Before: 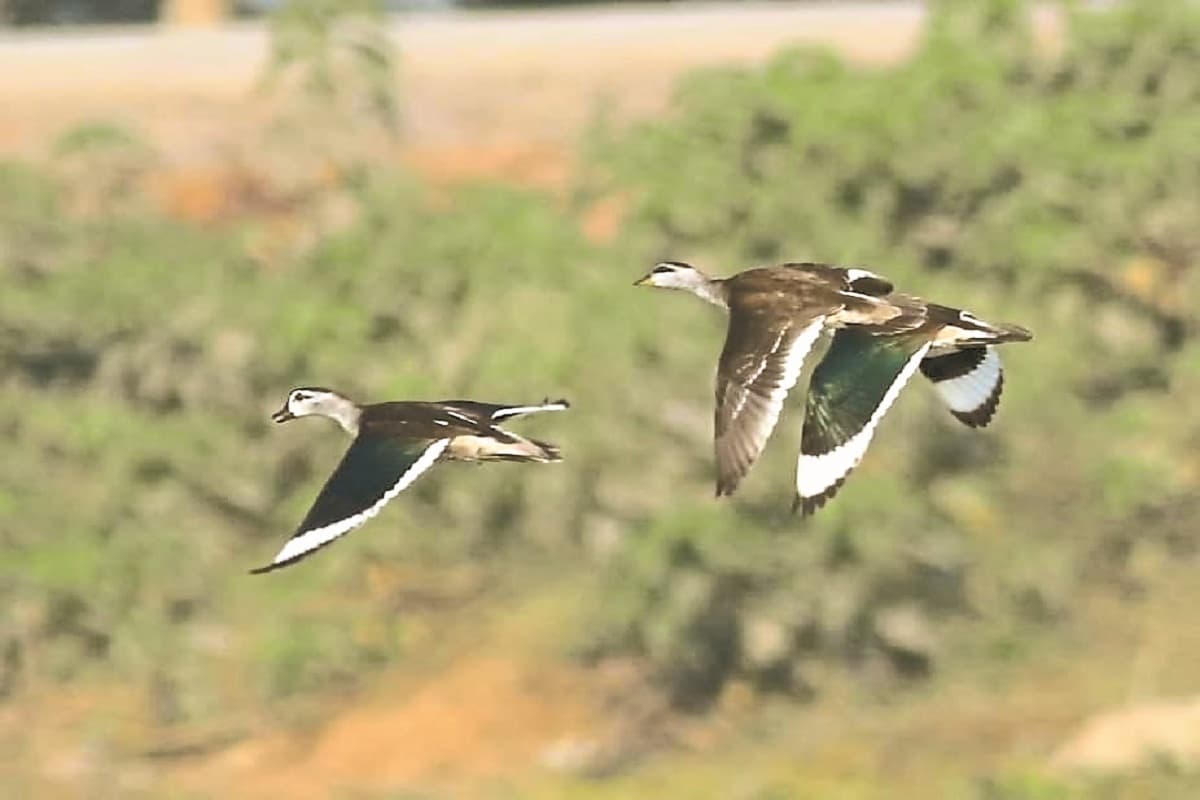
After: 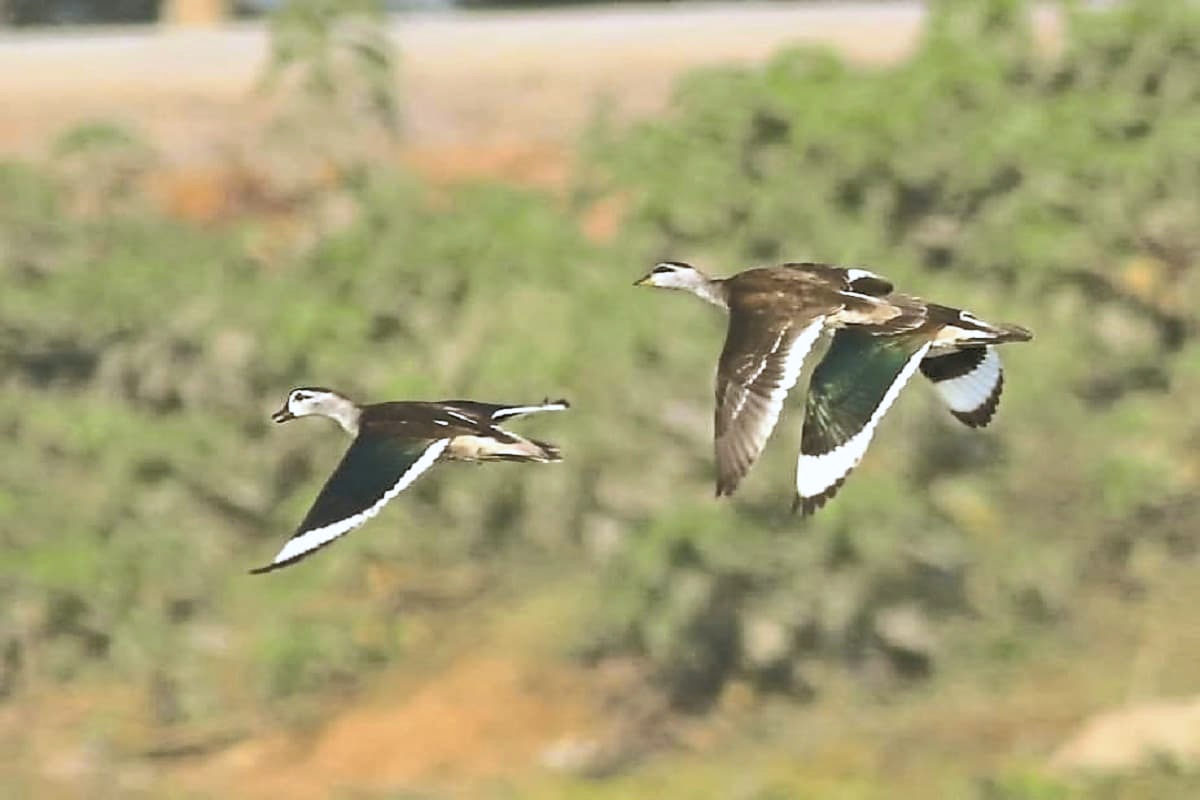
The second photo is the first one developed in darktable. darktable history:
shadows and highlights: shadows 49, highlights -41, soften with gaussian
white balance: red 0.976, blue 1.04
